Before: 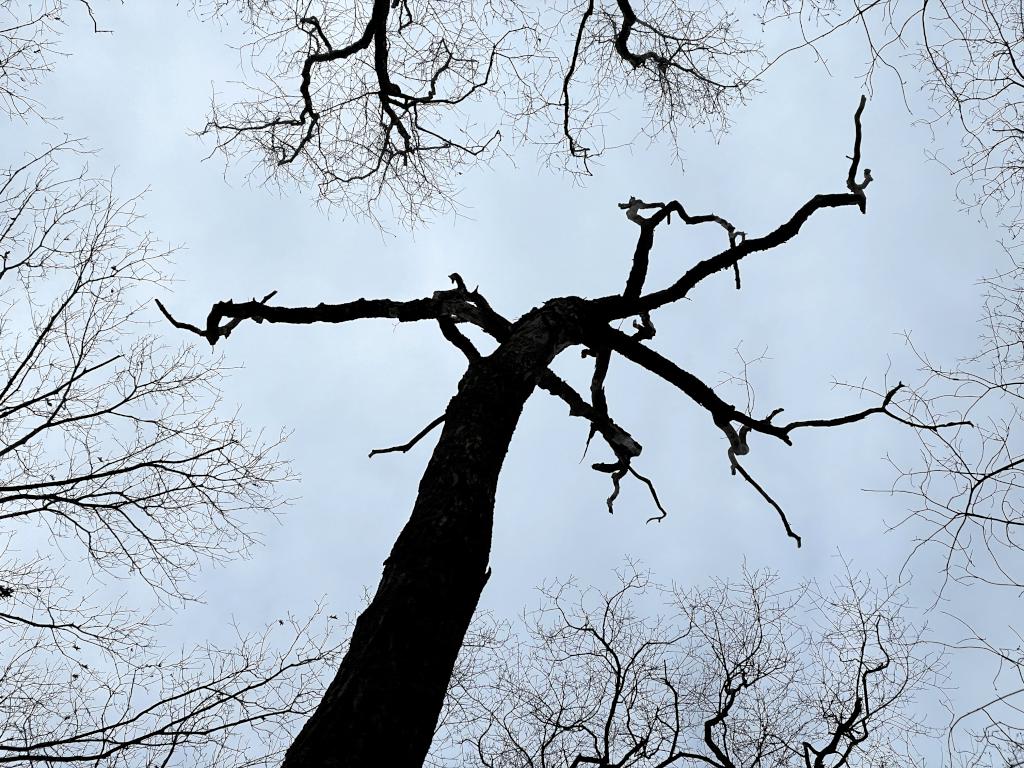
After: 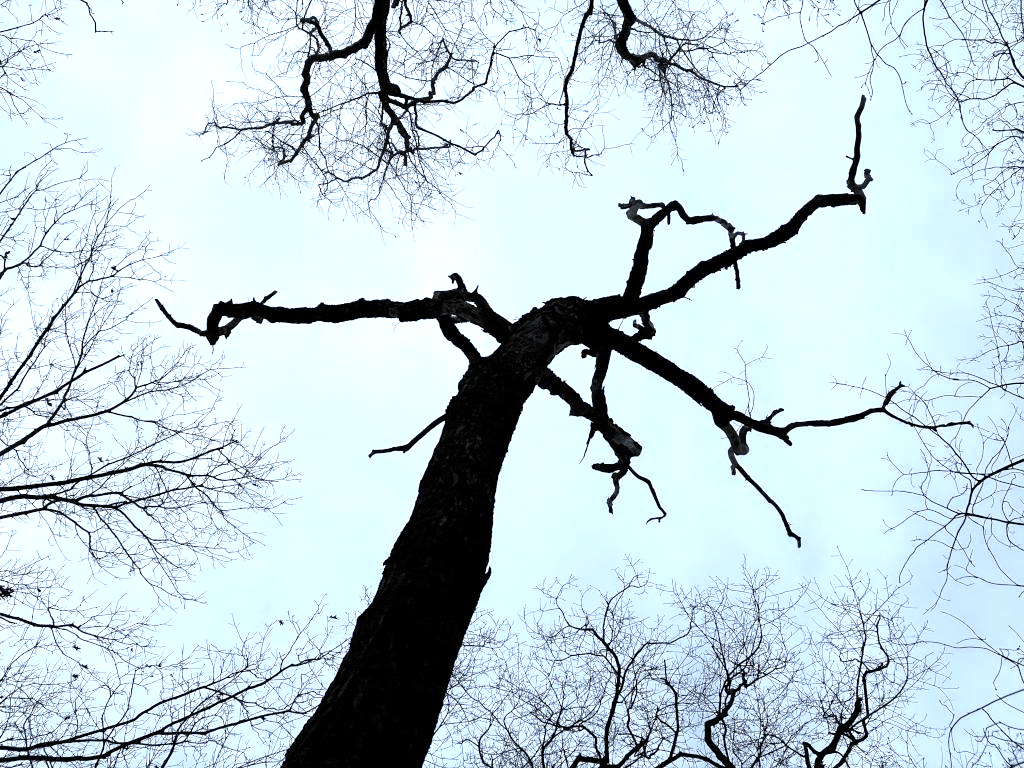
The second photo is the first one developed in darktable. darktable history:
white balance: red 0.926, green 1.003, blue 1.133
color zones: curves: ch0 [(0, 0.466) (0.128, 0.466) (0.25, 0.5) (0.375, 0.456) (0.5, 0.5) (0.625, 0.5) (0.737, 0.652) (0.875, 0.5)]; ch1 [(0, 0.603) (0.125, 0.618) (0.261, 0.348) (0.372, 0.353) (0.497, 0.363) (0.611, 0.45) (0.731, 0.427) (0.875, 0.518) (0.998, 0.652)]; ch2 [(0, 0.559) (0.125, 0.451) (0.253, 0.564) (0.37, 0.578) (0.5, 0.466) (0.625, 0.471) (0.731, 0.471) (0.88, 0.485)]
